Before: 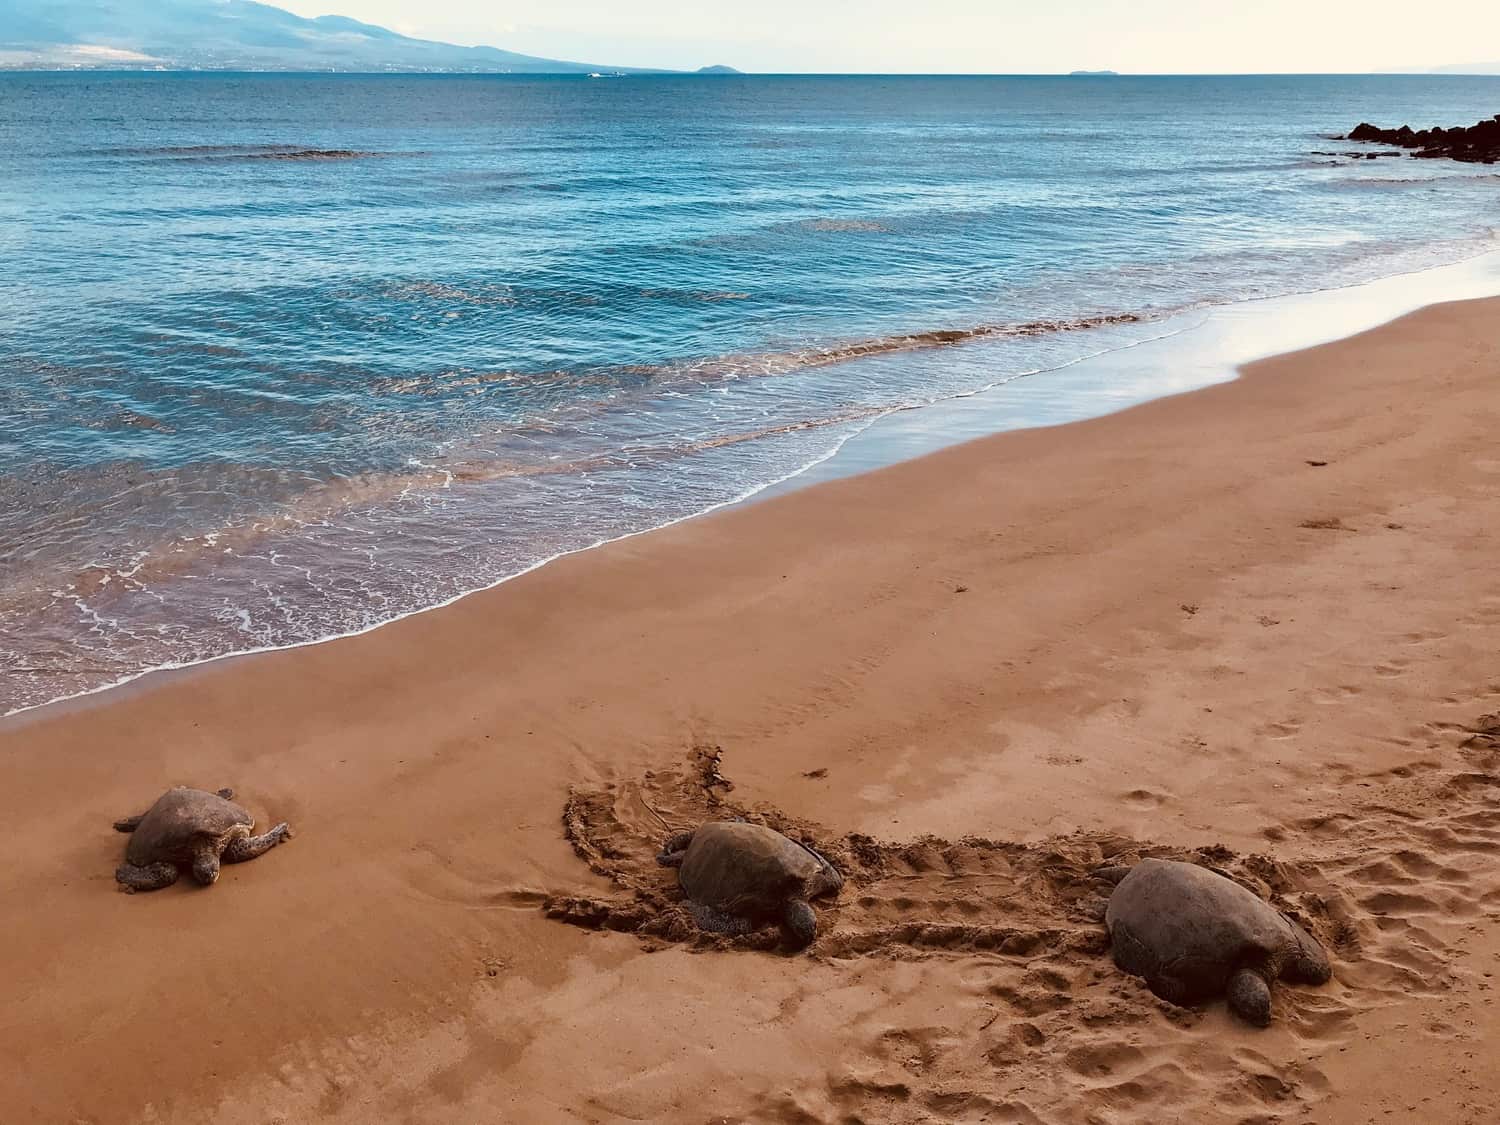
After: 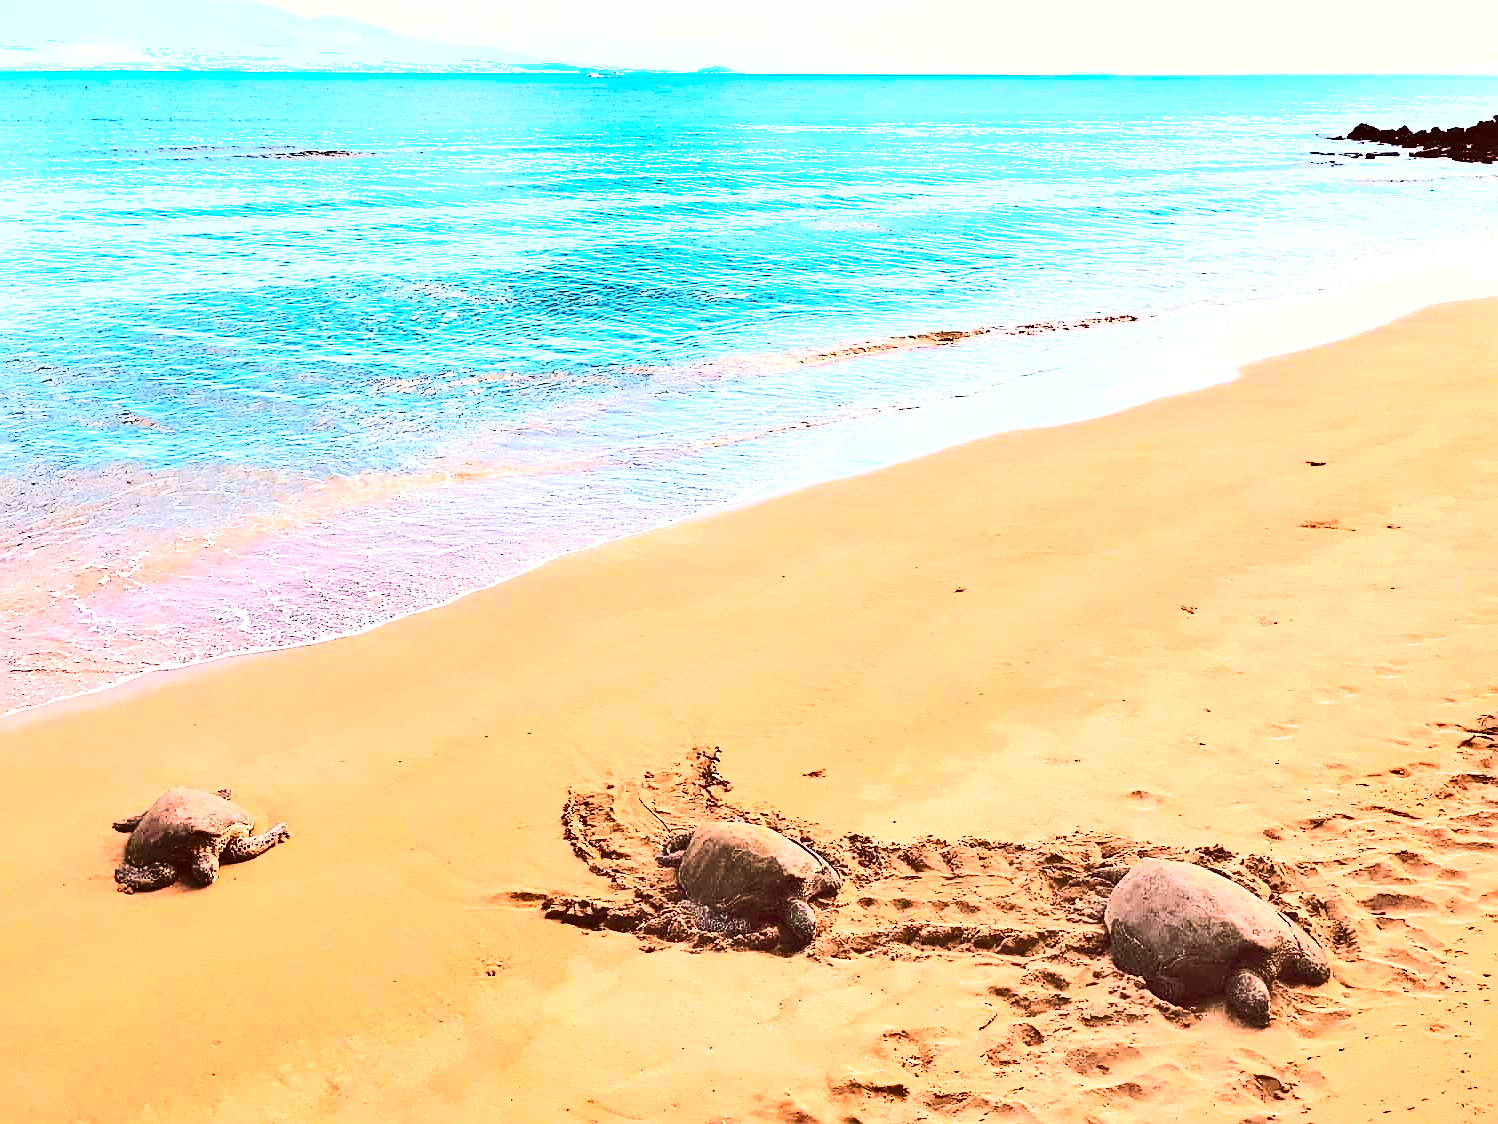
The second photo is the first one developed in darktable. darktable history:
velvia: on, module defaults
crop and rotate: left 0.075%, bottom 0.005%
exposure: black level correction 0, exposure 1.923 EV, compensate highlight preservation false
color correction: highlights a* 0.053, highlights b* -0.315
sharpen: on, module defaults
shadows and highlights: soften with gaussian
tone curve: curves: ch0 [(0, 0.052) (0.207, 0.35) (0.392, 0.592) (0.54, 0.803) (0.725, 0.922) (0.99, 0.974)], color space Lab, independent channels, preserve colors none
